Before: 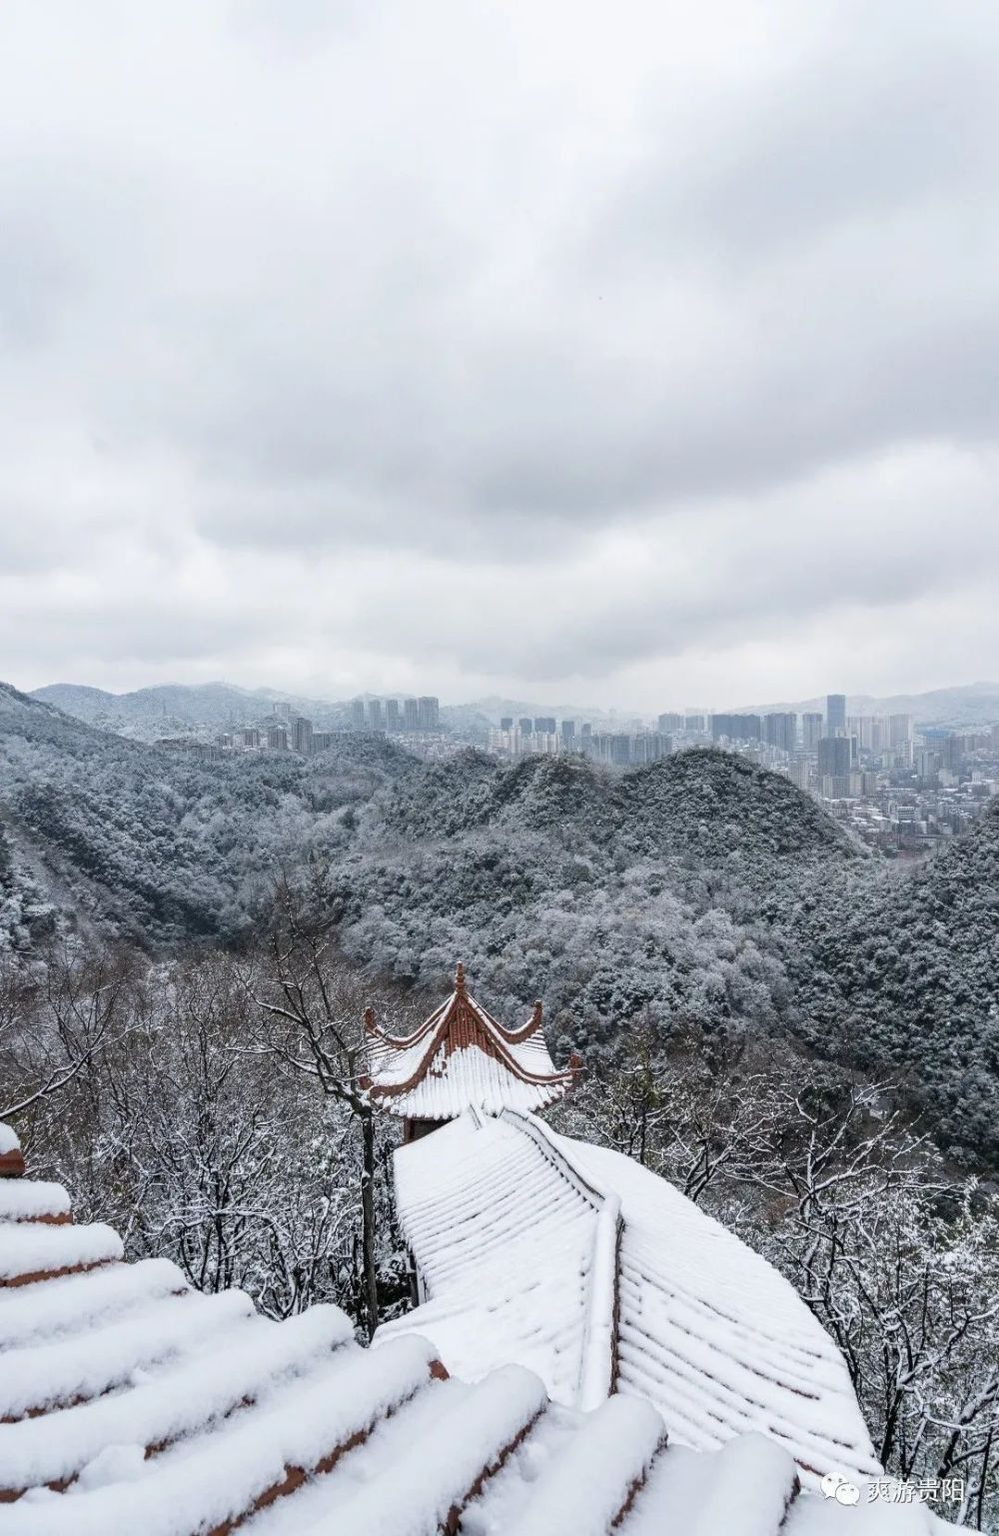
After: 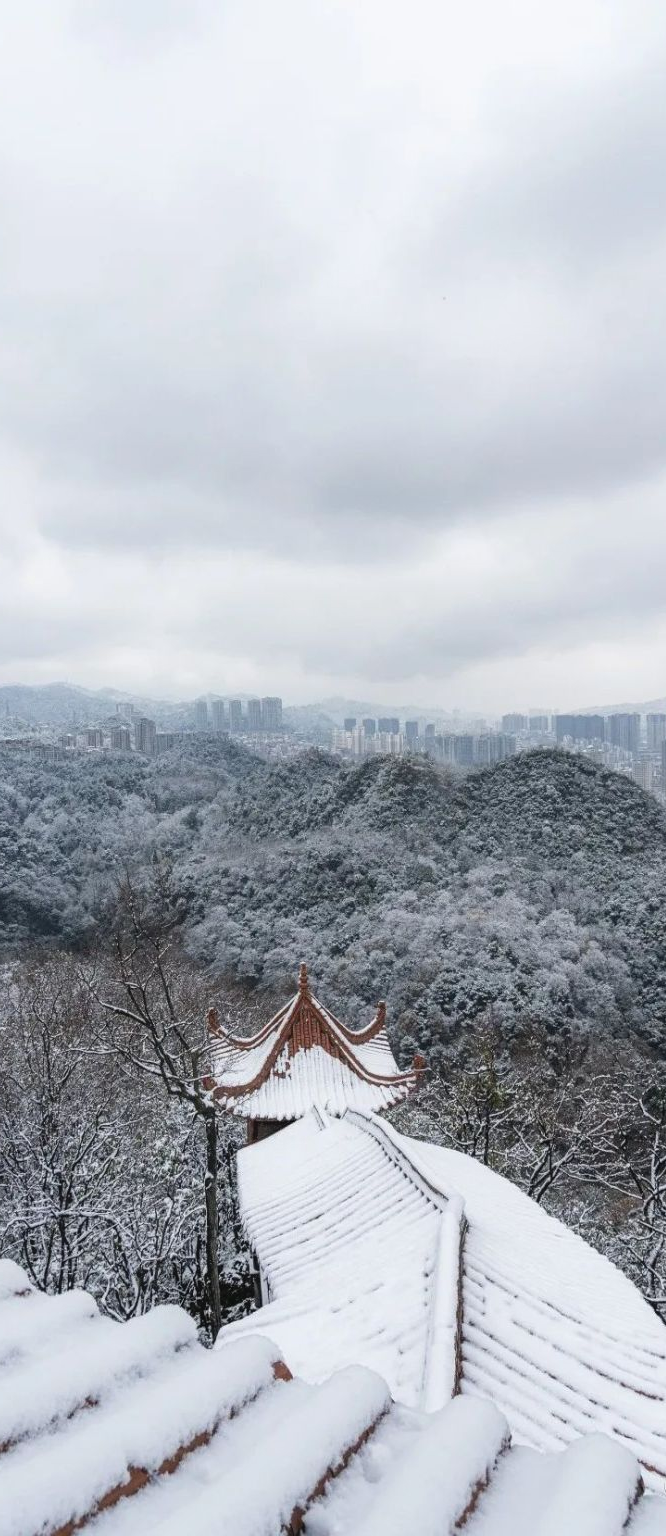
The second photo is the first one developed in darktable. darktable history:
crop and rotate: left 15.754%, right 17.579%
contrast equalizer: y [[0.5, 0.488, 0.462, 0.461, 0.491, 0.5], [0.5 ×6], [0.5 ×6], [0 ×6], [0 ×6]]
